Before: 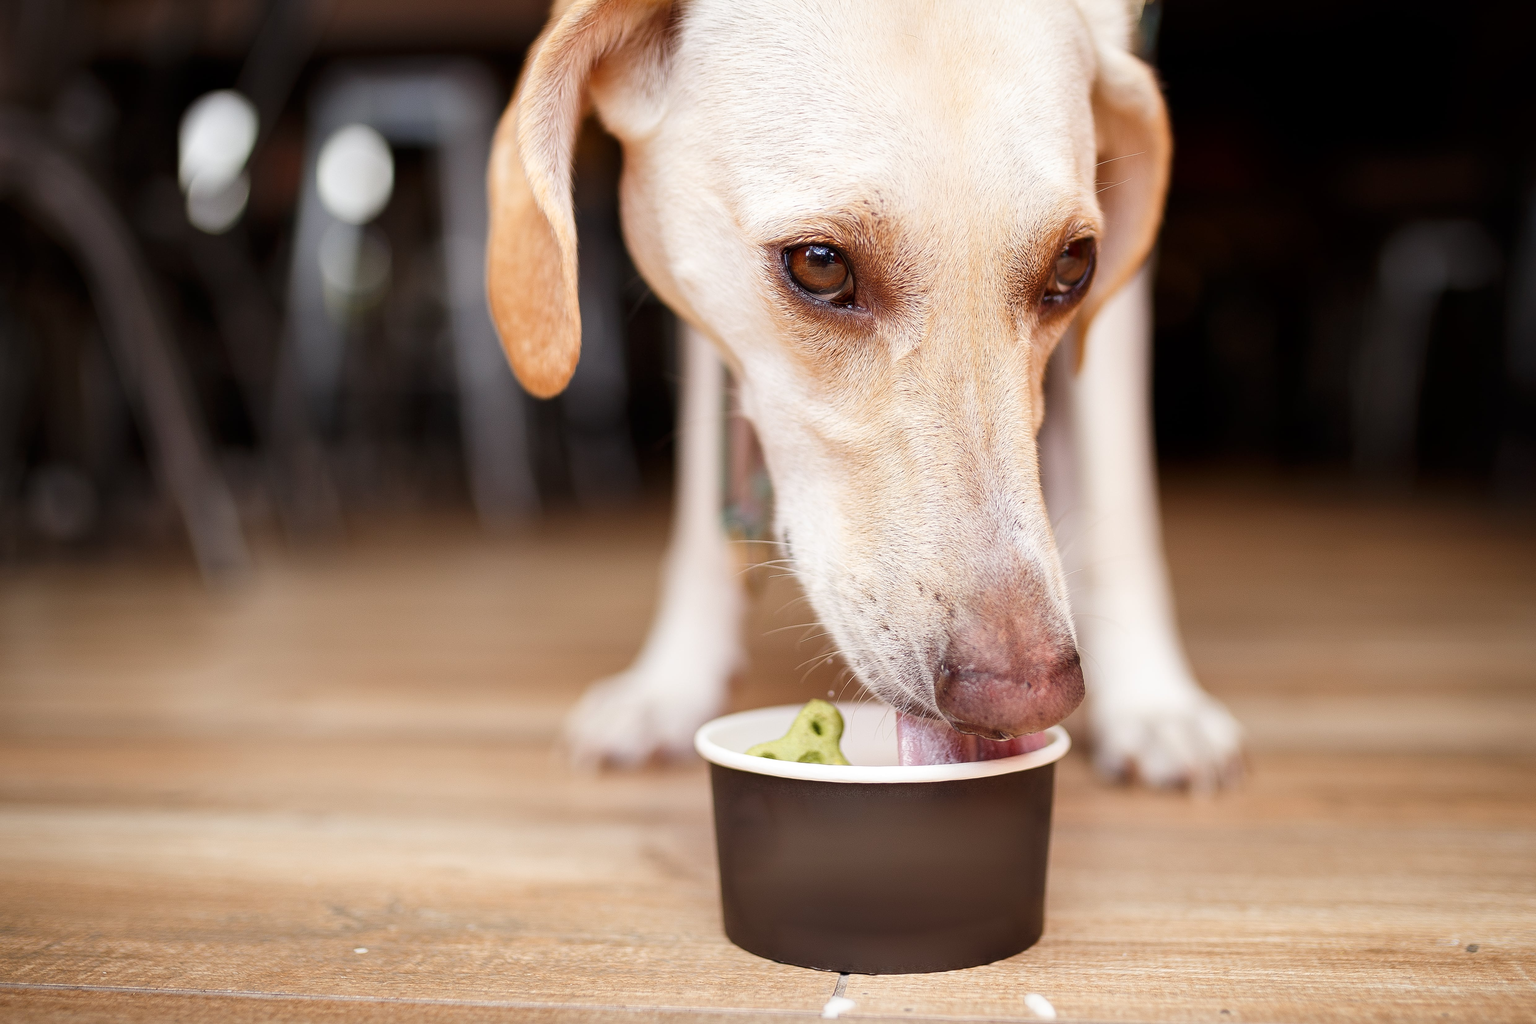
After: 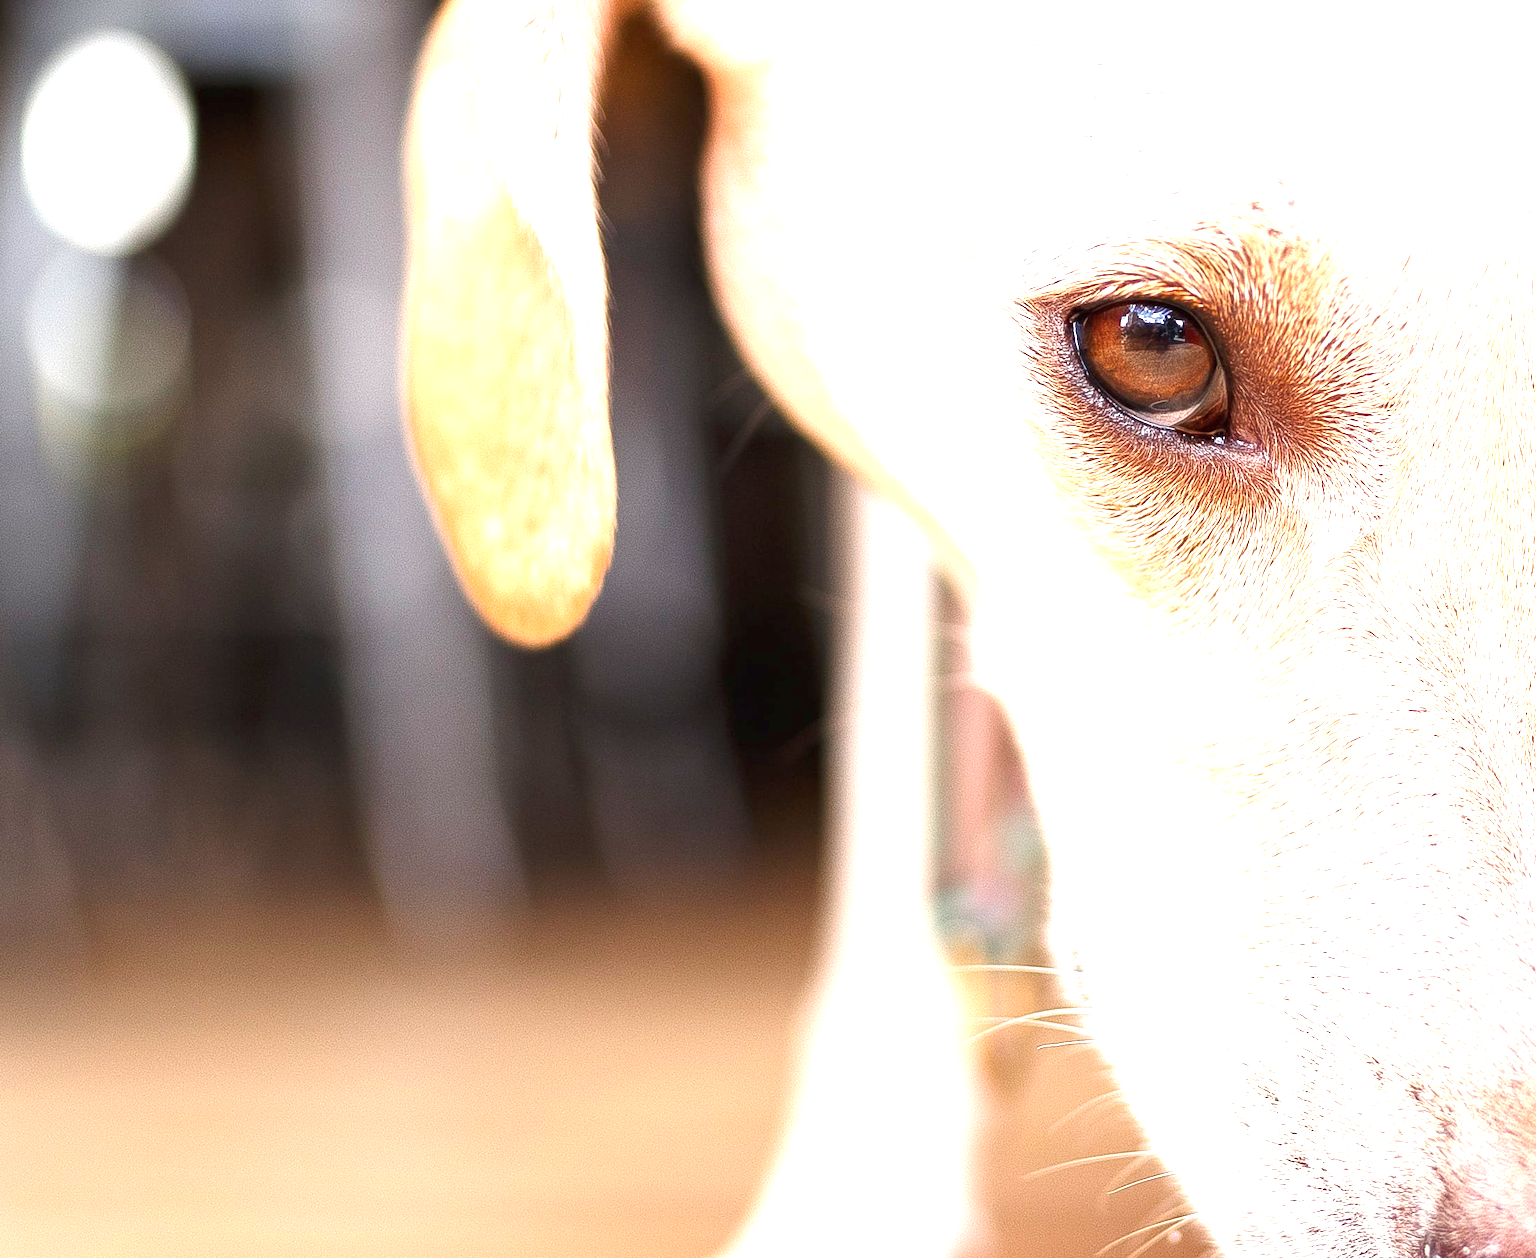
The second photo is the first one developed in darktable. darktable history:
crop: left 19.991%, top 10.814%, right 35.378%, bottom 34.31%
exposure: black level correction 0, exposure 1.449 EV, compensate highlight preservation false
